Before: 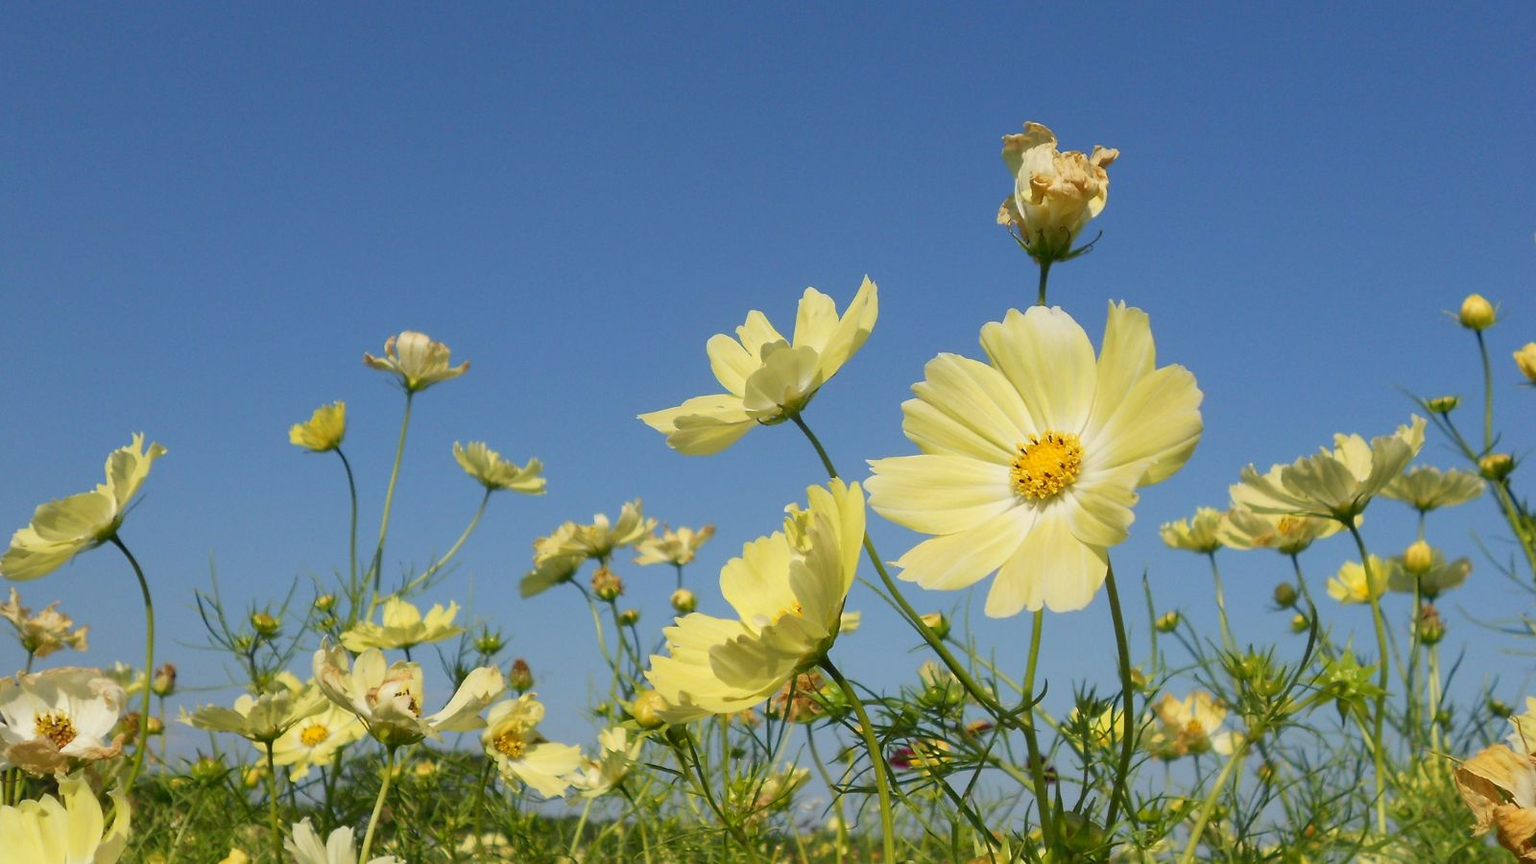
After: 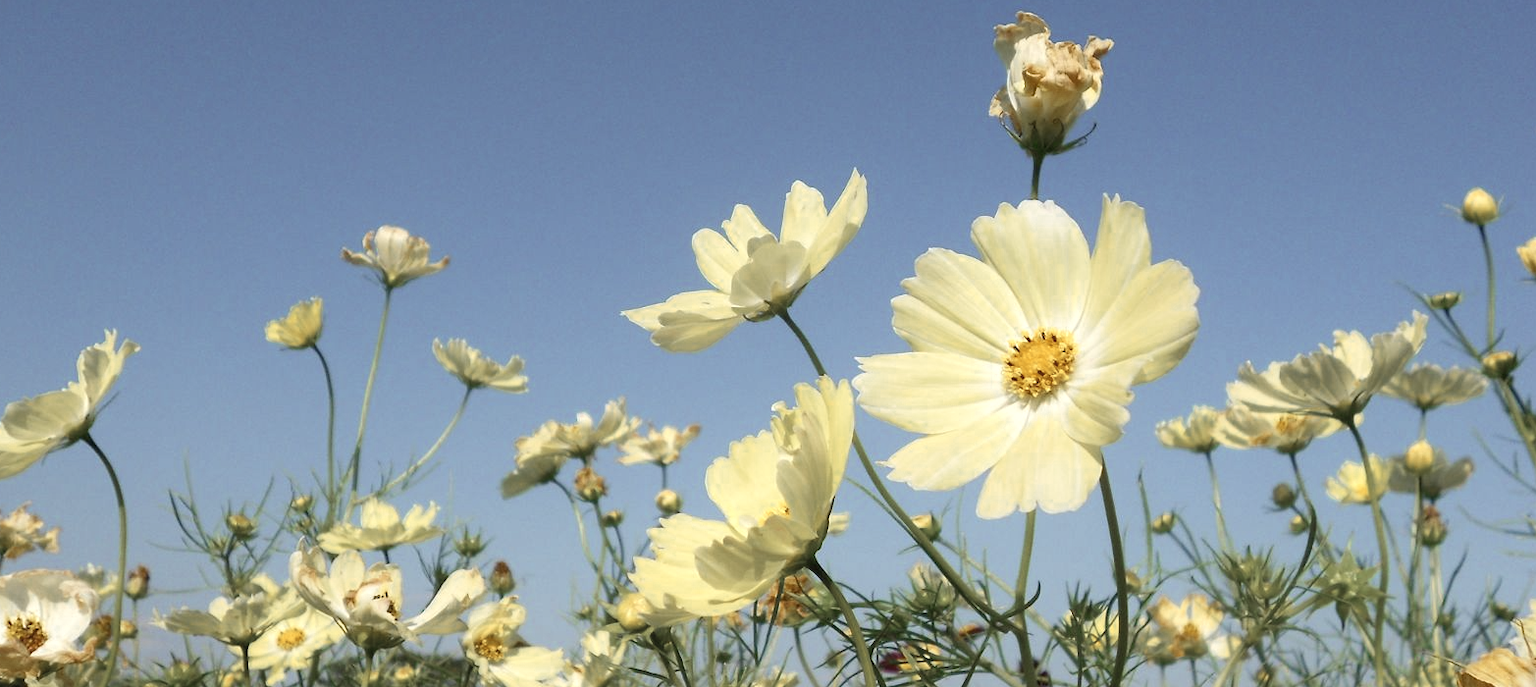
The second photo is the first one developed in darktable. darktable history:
crop and rotate: left 1.964%, top 12.849%, right 0.214%, bottom 9.286%
tone equalizer: -8 EV -0.389 EV, -7 EV -0.382 EV, -6 EV -0.317 EV, -5 EV -0.223 EV, -3 EV 0.226 EV, -2 EV 0.307 EV, -1 EV 0.403 EV, +0 EV 0.405 EV
contrast brightness saturation: contrast 0.098, saturation -0.355
color zones: curves: ch0 [(0.11, 0.396) (0.195, 0.36) (0.25, 0.5) (0.303, 0.412) (0.357, 0.544) (0.75, 0.5) (0.967, 0.328)]; ch1 [(0, 0.468) (0.112, 0.512) (0.202, 0.6) (0.25, 0.5) (0.307, 0.352) (0.357, 0.544) (0.75, 0.5) (0.963, 0.524)]
